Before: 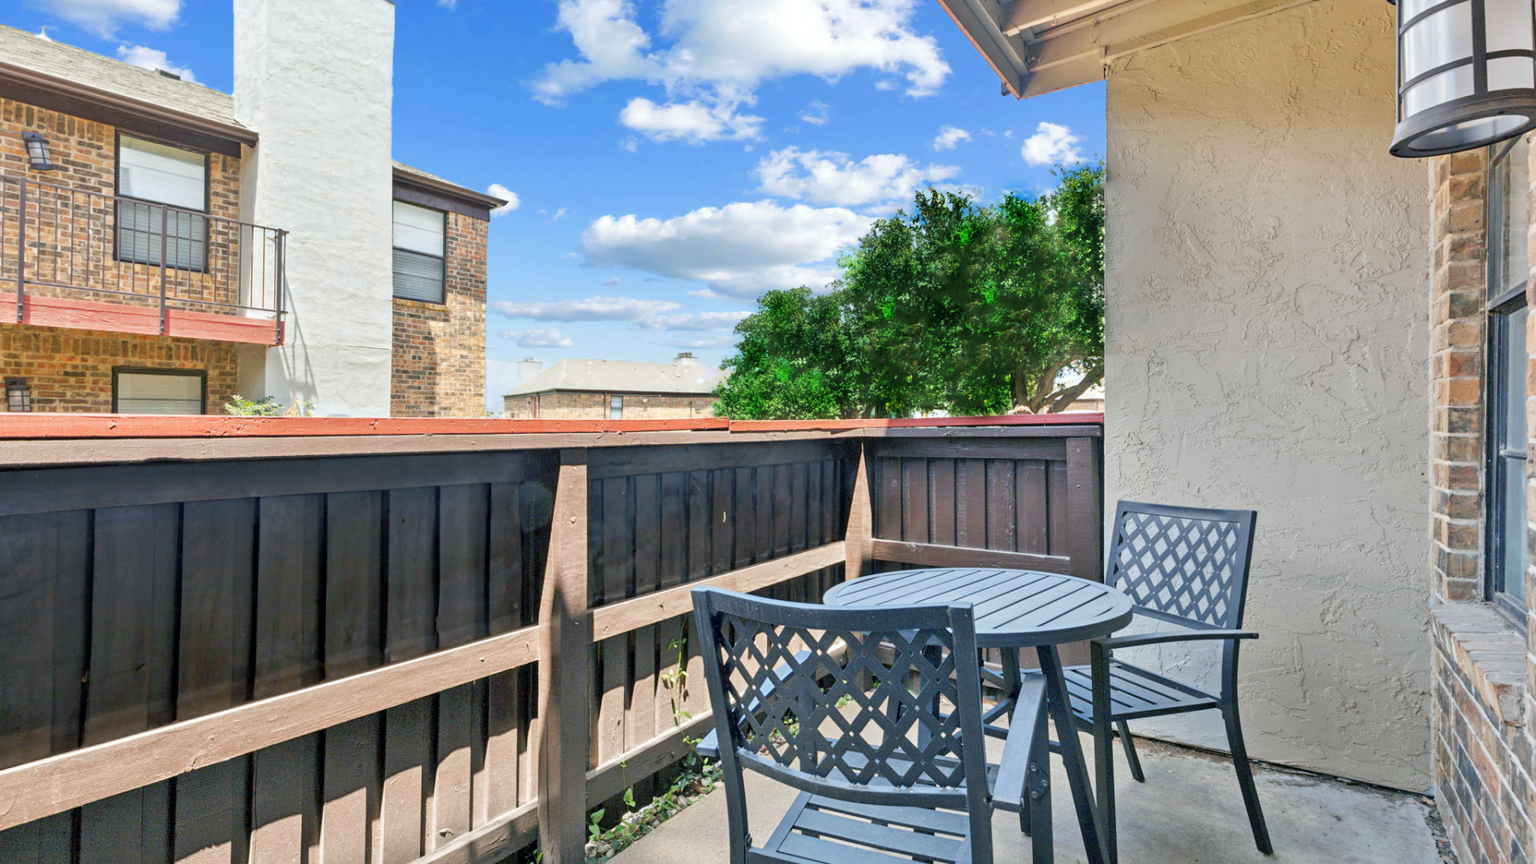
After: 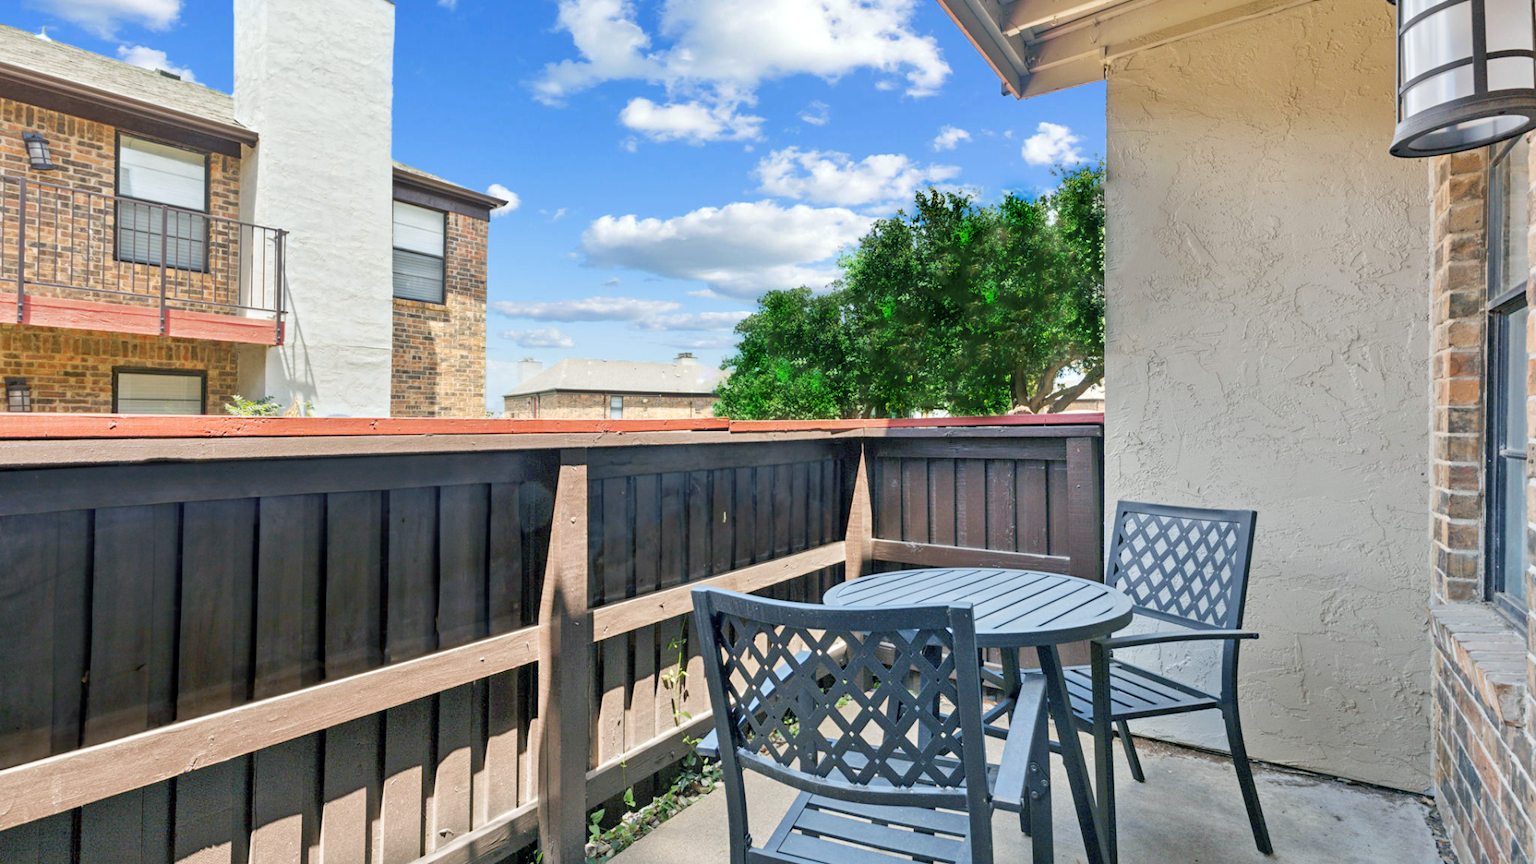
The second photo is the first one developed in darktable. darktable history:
tone equalizer: on, module defaults
rotate and perspective: crop left 0, crop top 0
white balance: emerald 1
